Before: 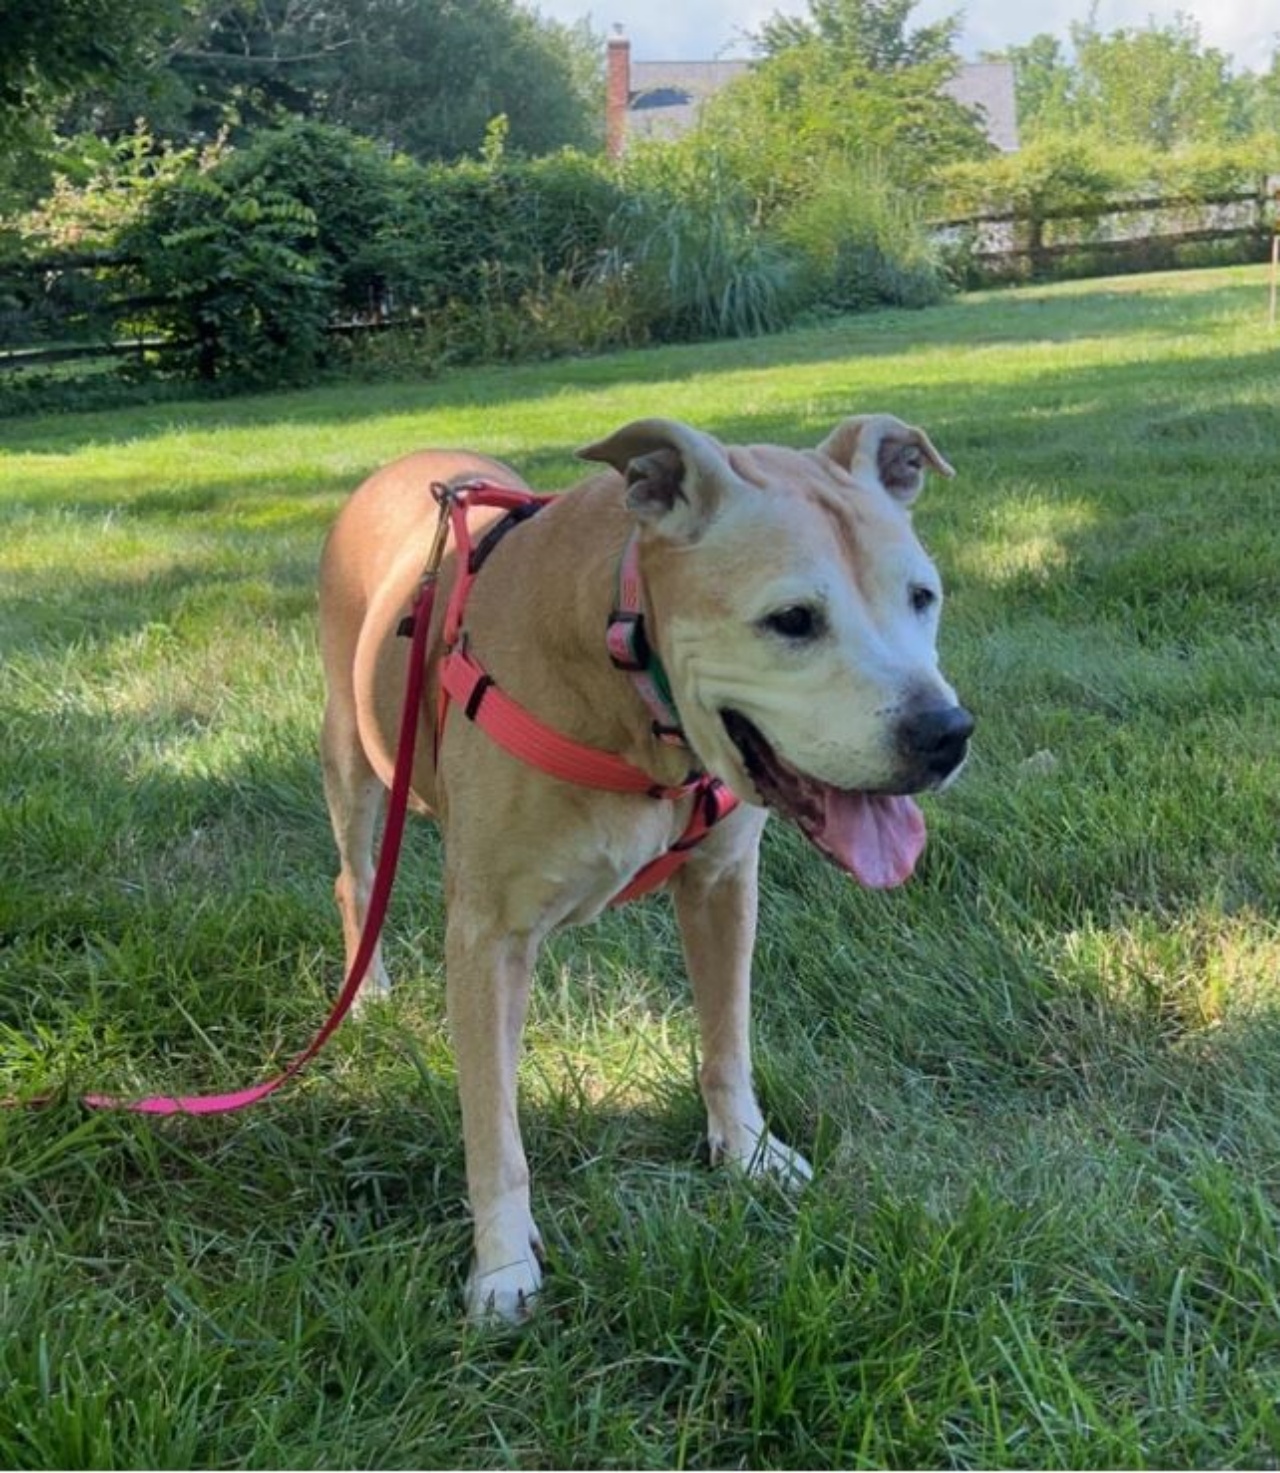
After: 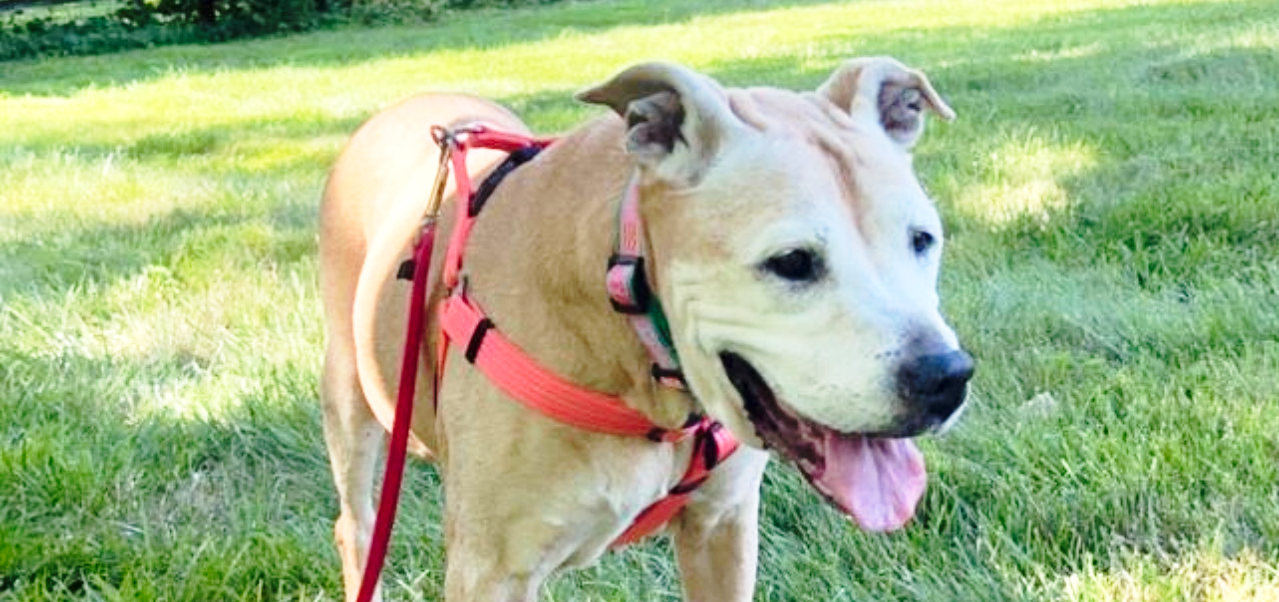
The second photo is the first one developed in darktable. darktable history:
exposure: exposure 0.566 EV
base curve: curves: ch0 [(0, 0) (0.028, 0.03) (0.121, 0.232) (0.46, 0.748) (0.859, 0.968) (1, 1)], preserve colors none
crop and rotate: top 24.306%, bottom 34.762%
